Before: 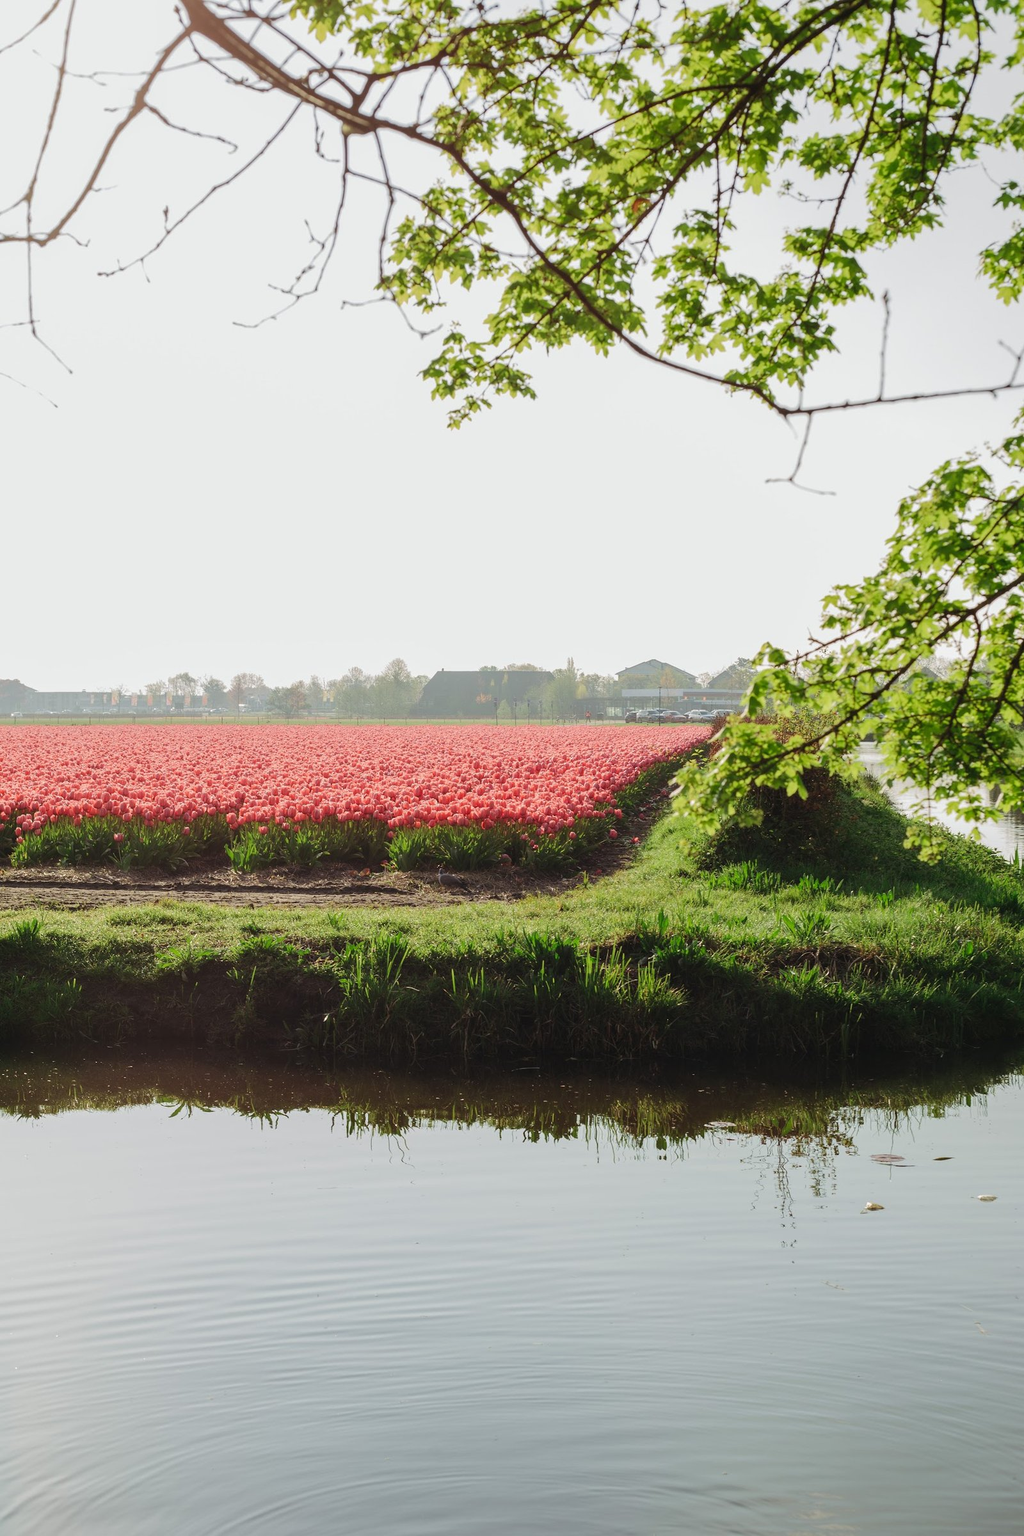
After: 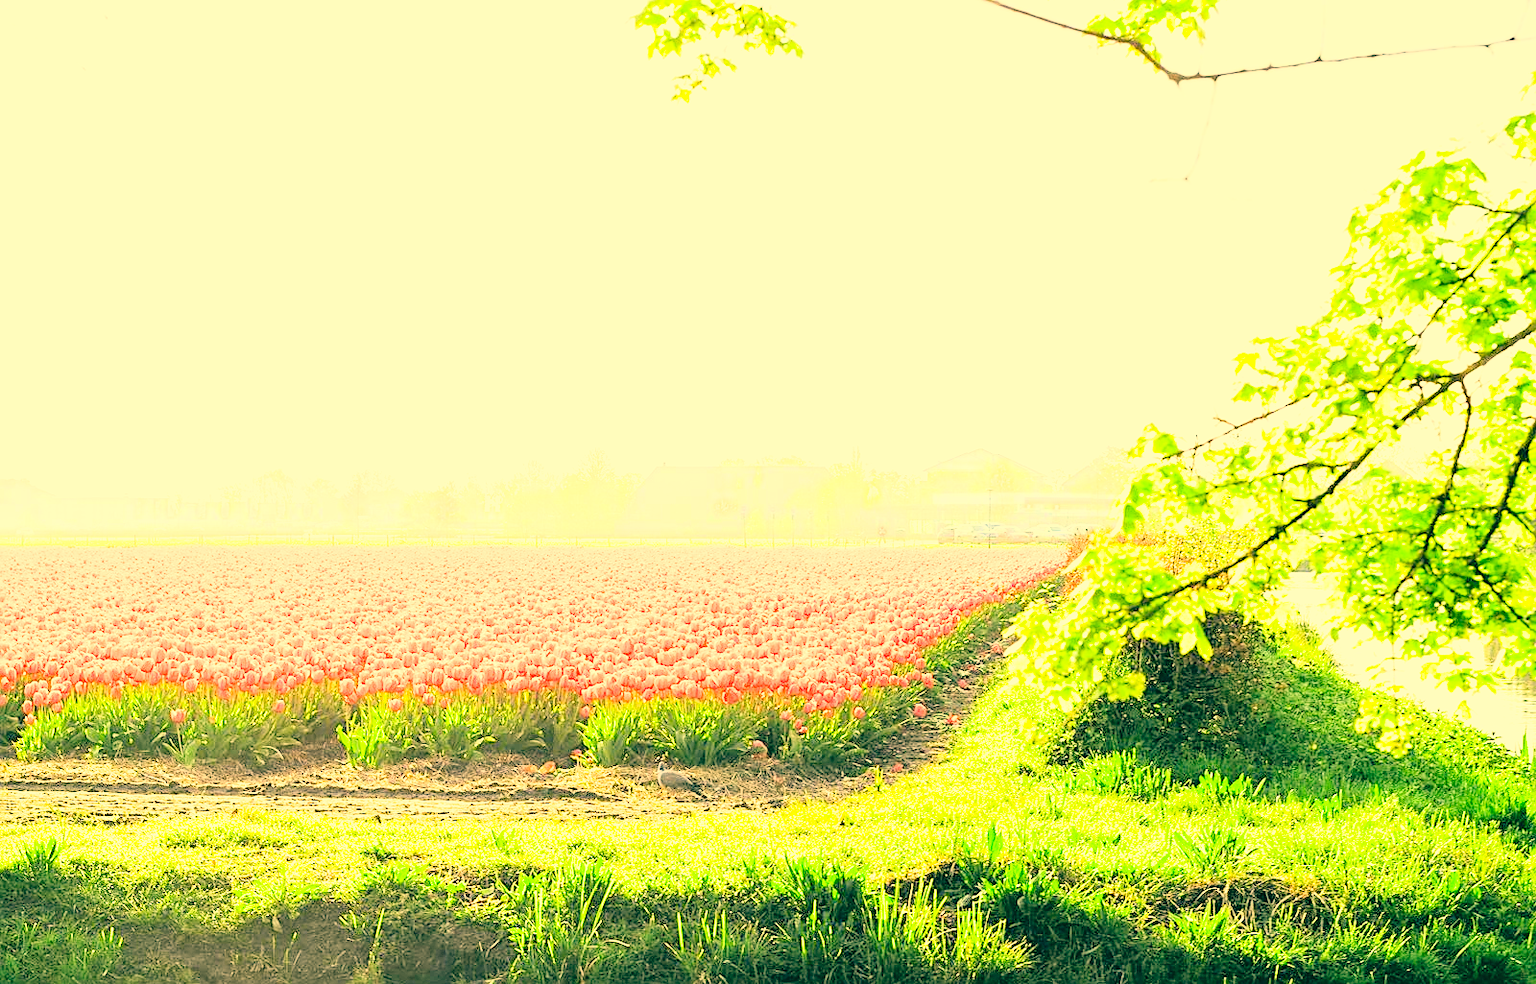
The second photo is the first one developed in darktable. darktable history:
exposure: black level correction 0, exposure 1.989 EV, compensate highlight preservation false
crop and rotate: top 23.459%, bottom 33.832%
color correction: highlights a* 2.27, highlights b* 34.01, shadows a* -36.81, shadows b* -6.27
sharpen: on, module defaults
tone curve: curves: ch0 [(0, 0) (0.169, 0.367) (0.635, 0.859) (1, 1)], color space Lab, linked channels, preserve colors none
filmic rgb: black relative exposure -5.08 EV, white relative exposure 3.95 EV, hardness 2.9, contrast 1.3, color science v6 (2022)
